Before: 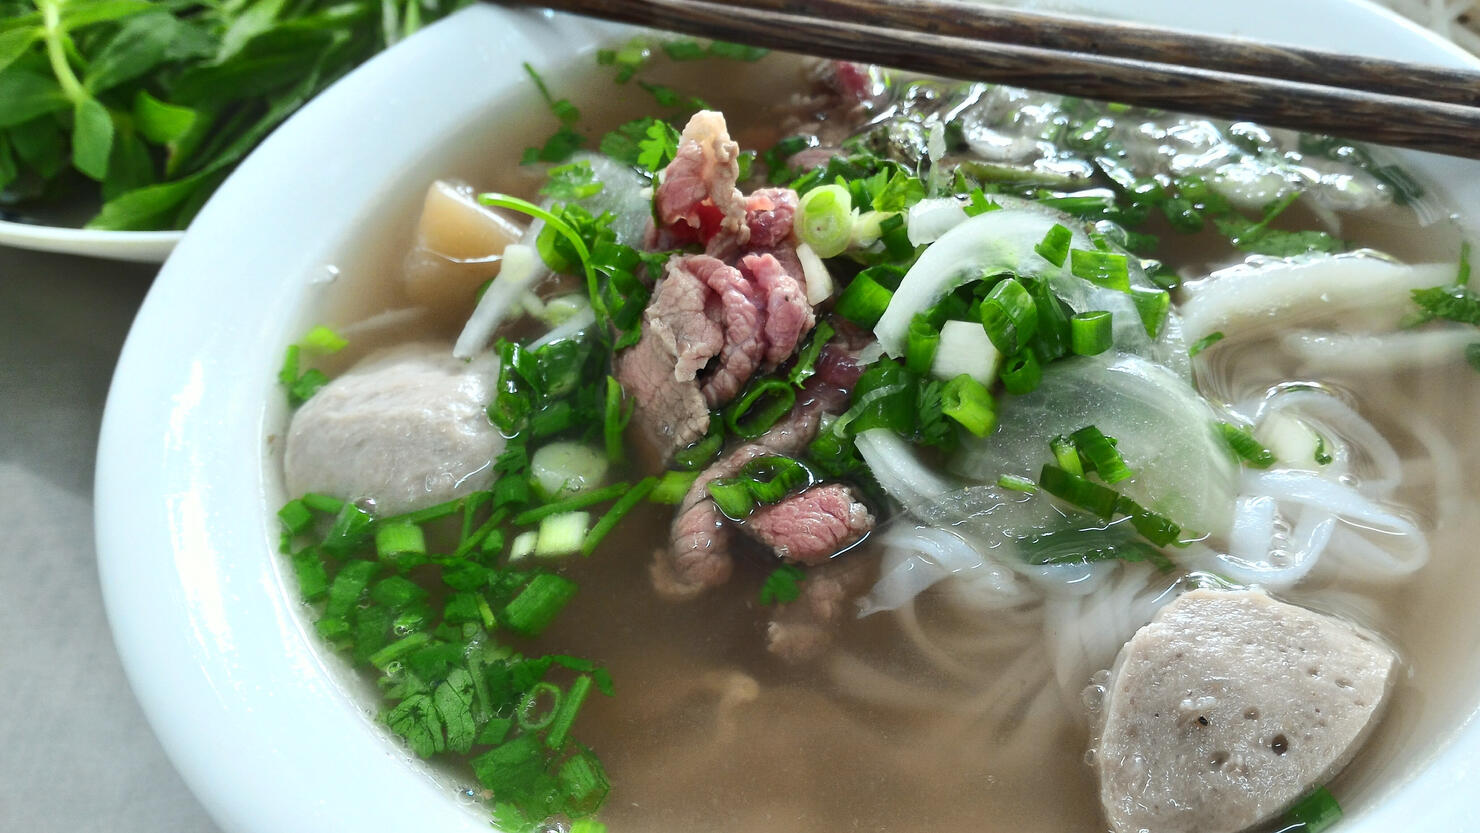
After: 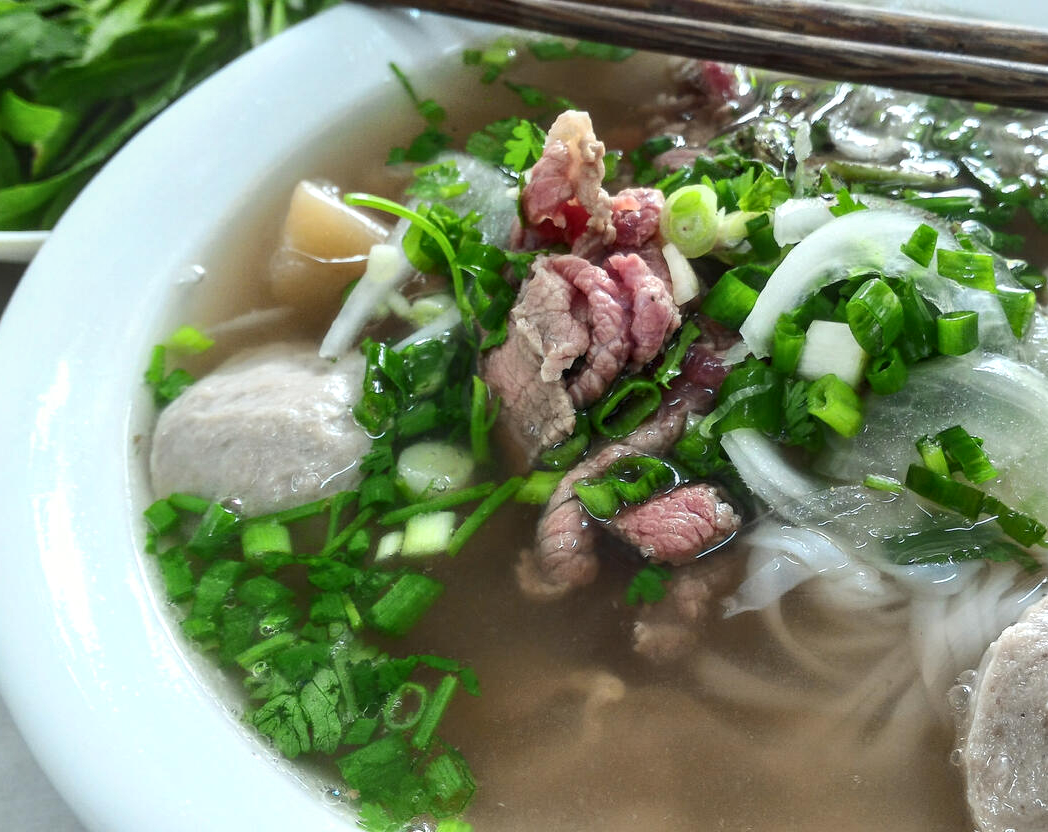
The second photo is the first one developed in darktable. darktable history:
crop and rotate: left 9.078%, right 20.109%
local contrast: on, module defaults
